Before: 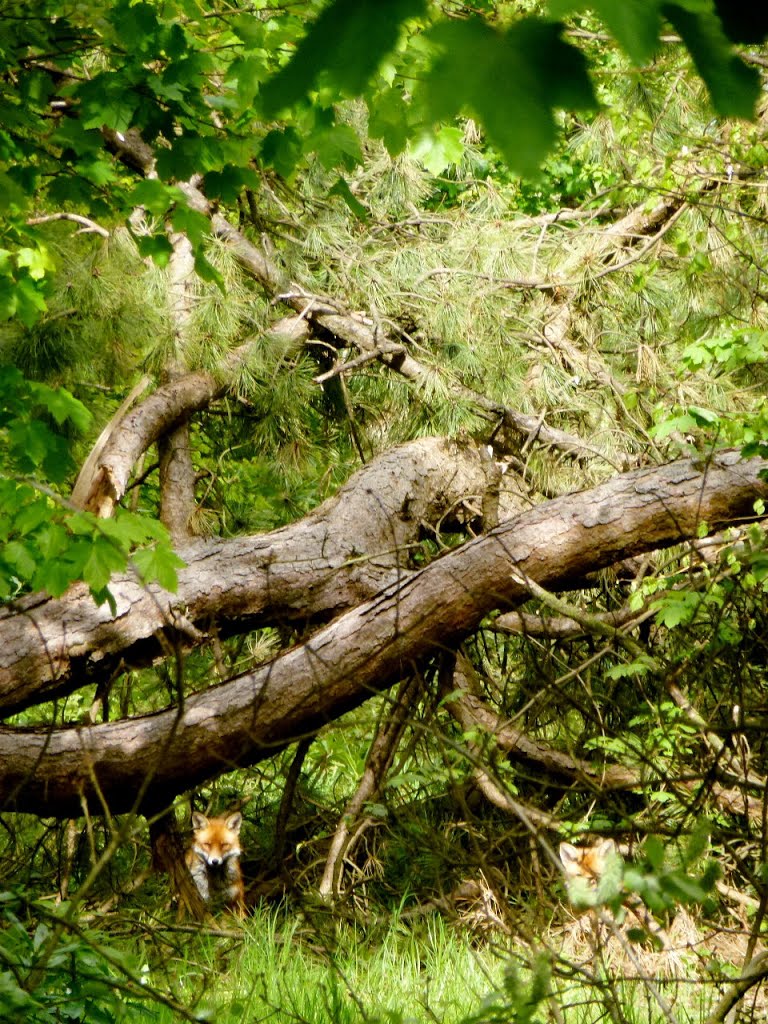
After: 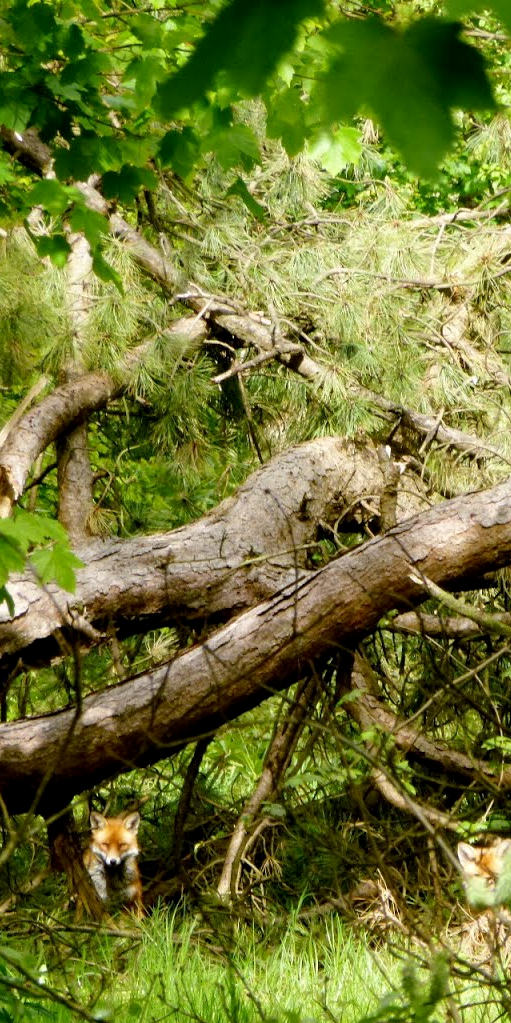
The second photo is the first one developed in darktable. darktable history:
exposure: black level correction 0.001, compensate highlight preservation false
crop and rotate: left 13.368%, right 19.982%
